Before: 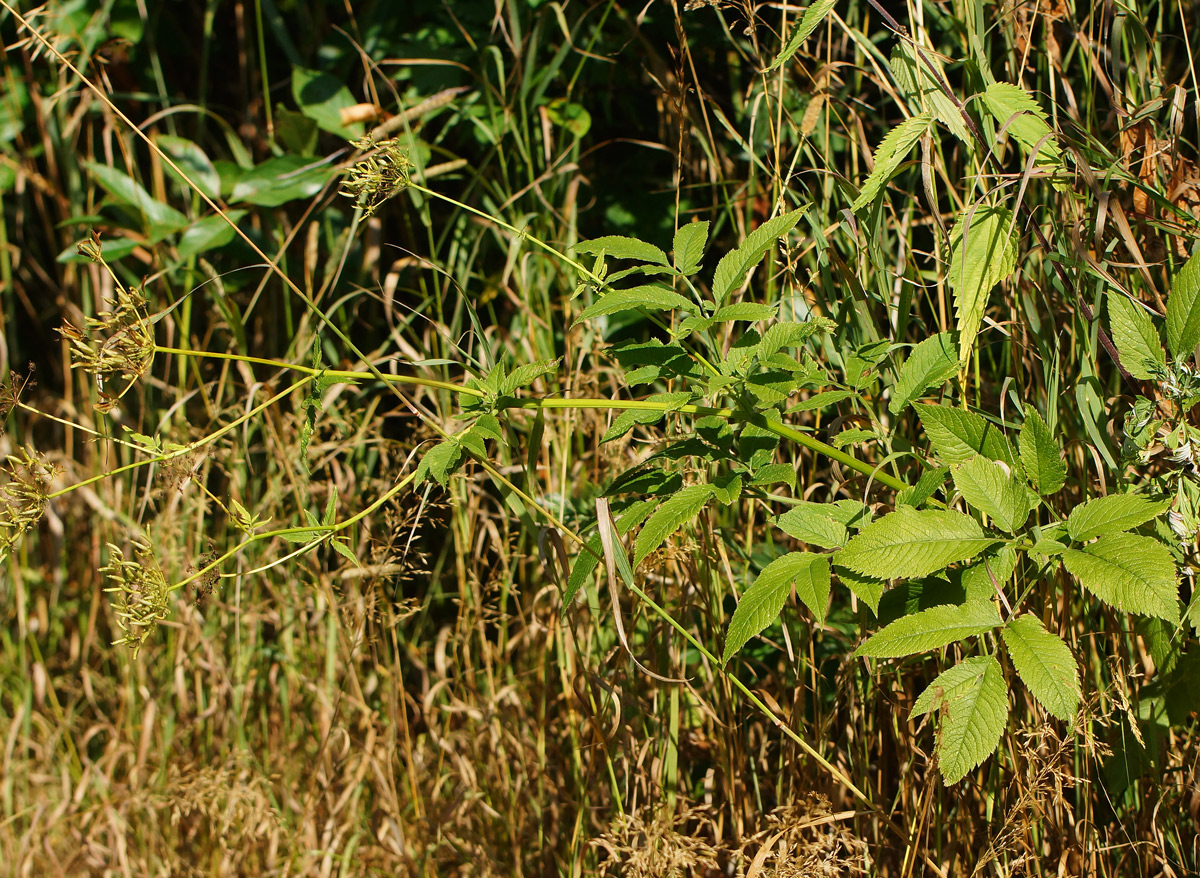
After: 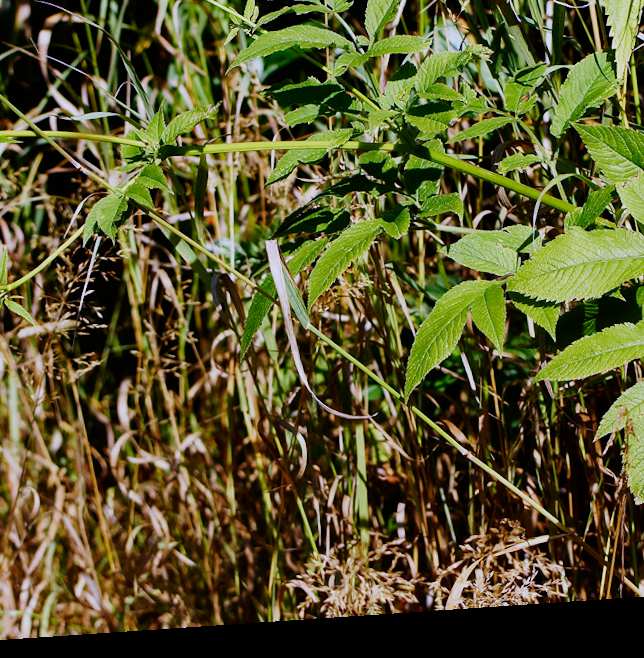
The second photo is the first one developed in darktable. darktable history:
white balance: red 0.98, blue 1.61
rotate and perspective: rotation -4.2°, shear 0.006, automatic cropping off
crop and rotate: left 29.237%, top 31.152%, right 19.807%
sigmoid: contrast 1.7, skew -0.2, preserve hue 0%, red attenuation 0.1, red rotation 0.035, green attenuation 0.1, green rotation -0.017, blue attenuation 0.15, blue rotation -0.052, base primaries Rec2020
color correction: highlights a* -4.73, highlights b* 5.06, saturation 0.97
color balance: input saturation 80.07%
contrast brightness saturation: brightness -0.02, saturation 0.35
